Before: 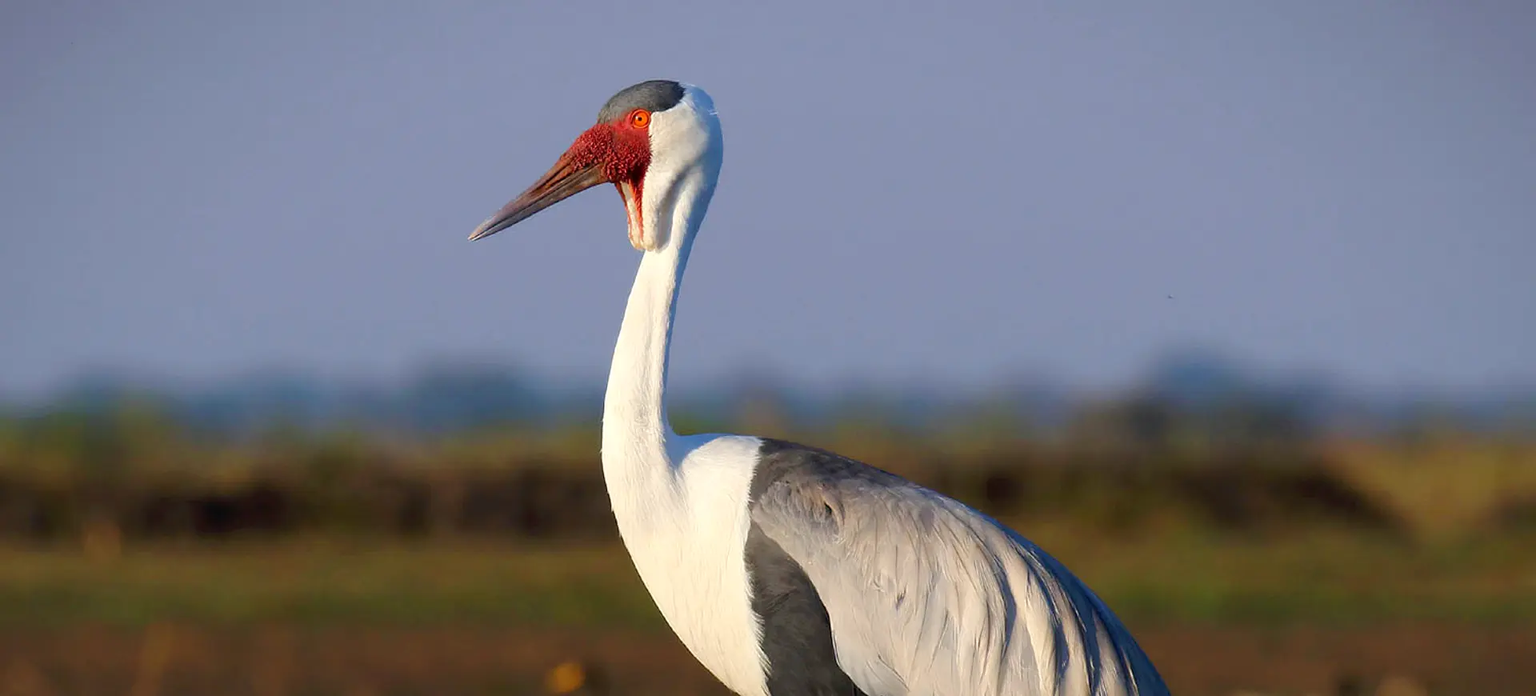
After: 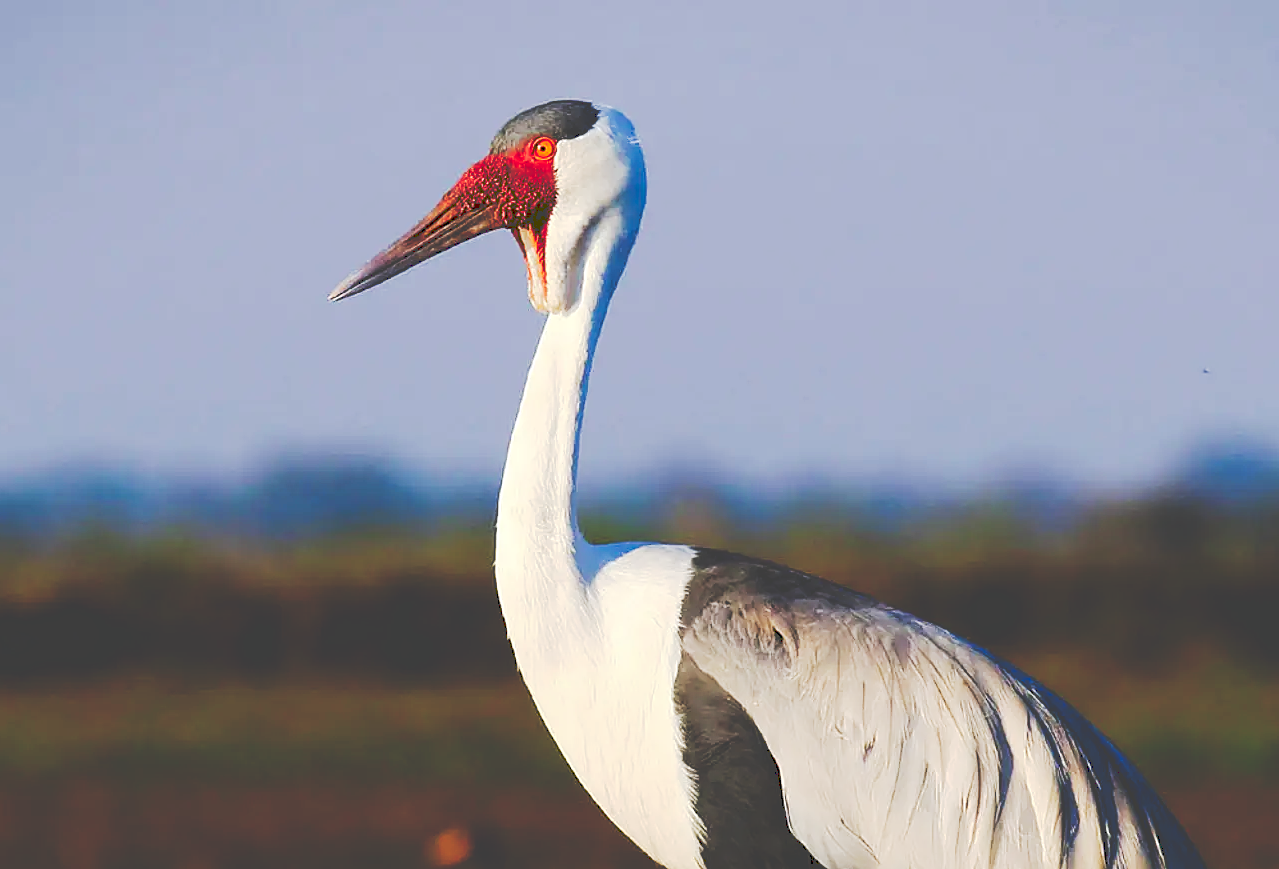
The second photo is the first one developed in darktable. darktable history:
crop and rotate: left 13.4%, right 19.958%
sharpen: on, module defaults
tone curve: curves: ch0 [(0, 0) (0.003, 0.26) (0.011, 0.26) (0.025, 0.26) (0.044, 0.257) (0.069, 0.257) (0.1, 0.257) (0.136, 0.255) (0.177, 0.258) (0.224, 0.272) (0.277, 0.294) (0.335, 0.346) (0.399, 0.422) (0.468, 0.536) (0.543, 0.657) (0.623, 0.757) (0.709, 0.823) (0.801, 0.872) (0.898, 0.92) (1, 1)], preserve colors none
